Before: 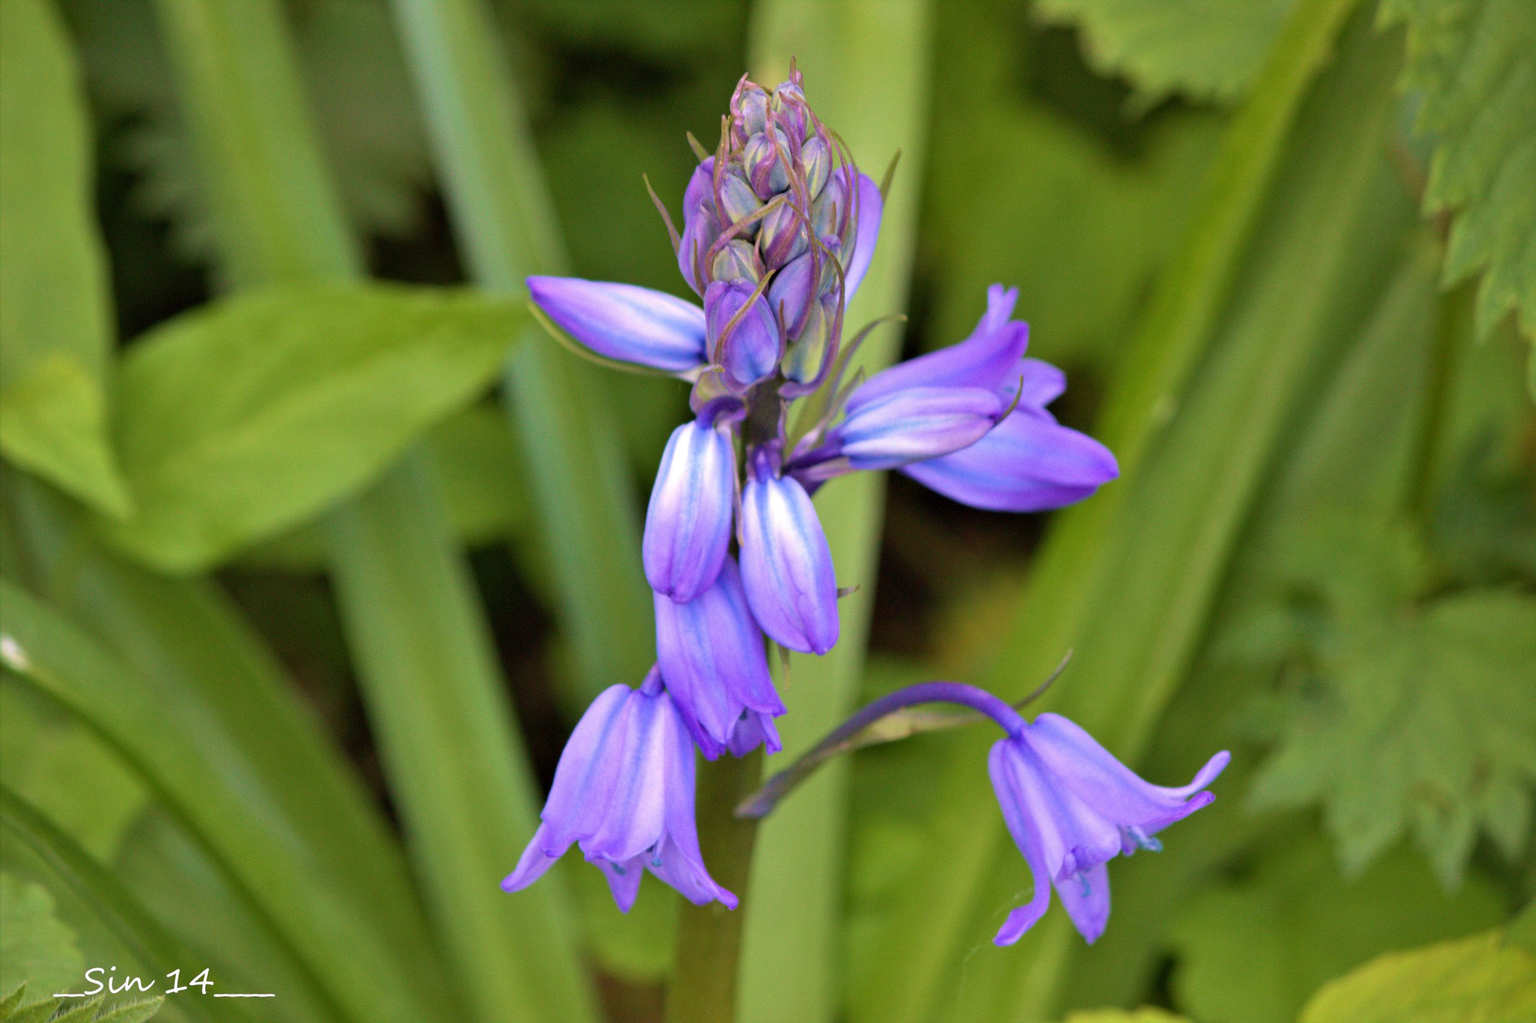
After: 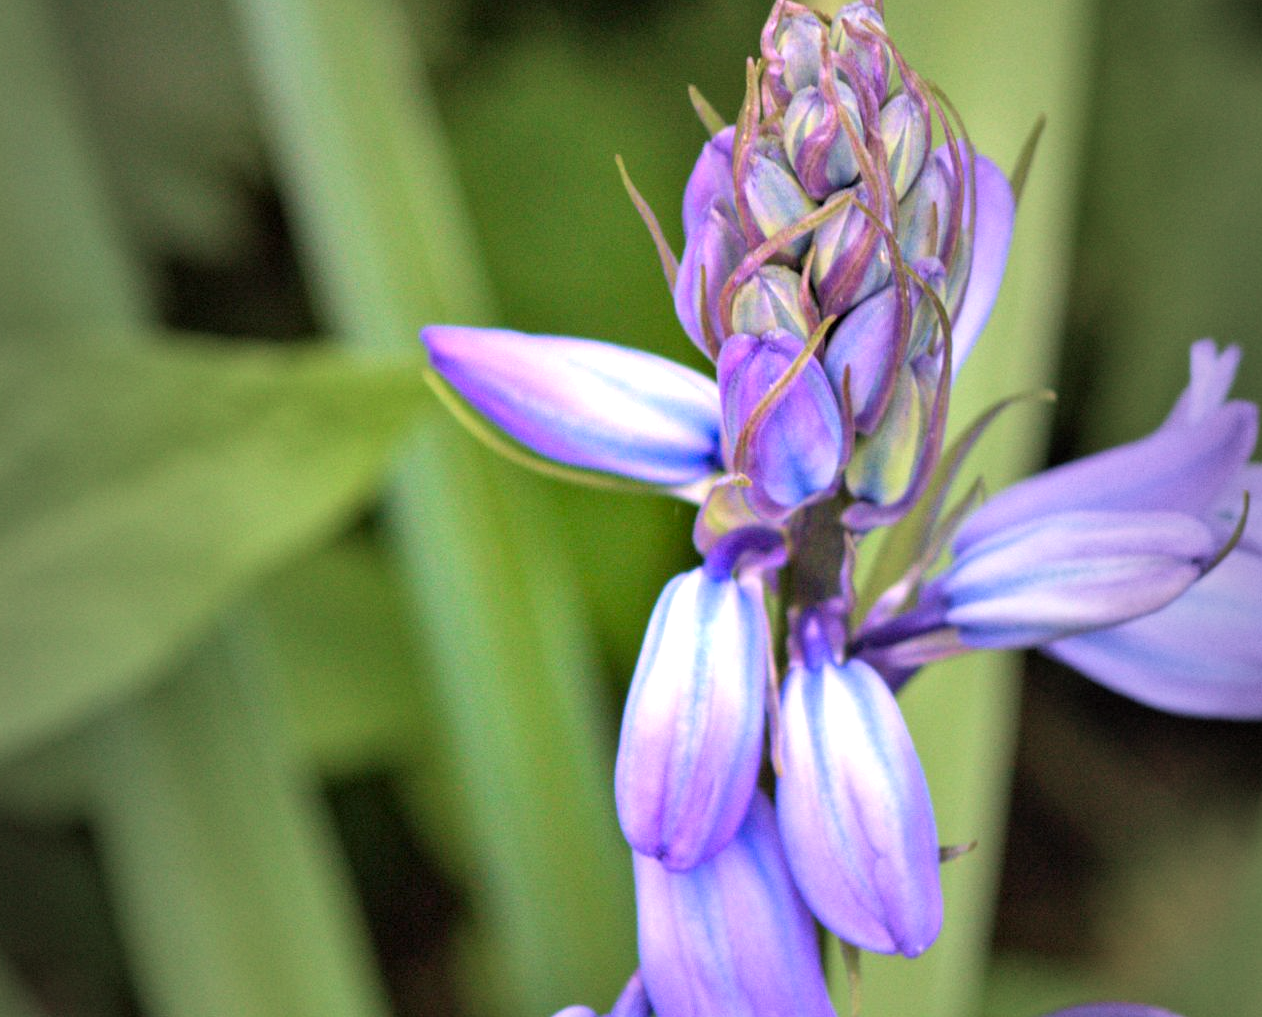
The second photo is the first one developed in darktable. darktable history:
vignetting: fall-off start 17.42%, fall-off radius 136.82%, width/height ratio 0.628, shape 0.582
contrast brightness saturation: contrast 0.072, brightness 0.08, saturation 0.181
crop: left 17.845%, top 7.915%, right 32.825%, bottom 32.422%
exposure: exposure 0.602 EV, compensate highlight preservation false
shadows and highlights: shadows 20.81, highlights -35.65, soften with gaussian
local contrast: on, module defaults
